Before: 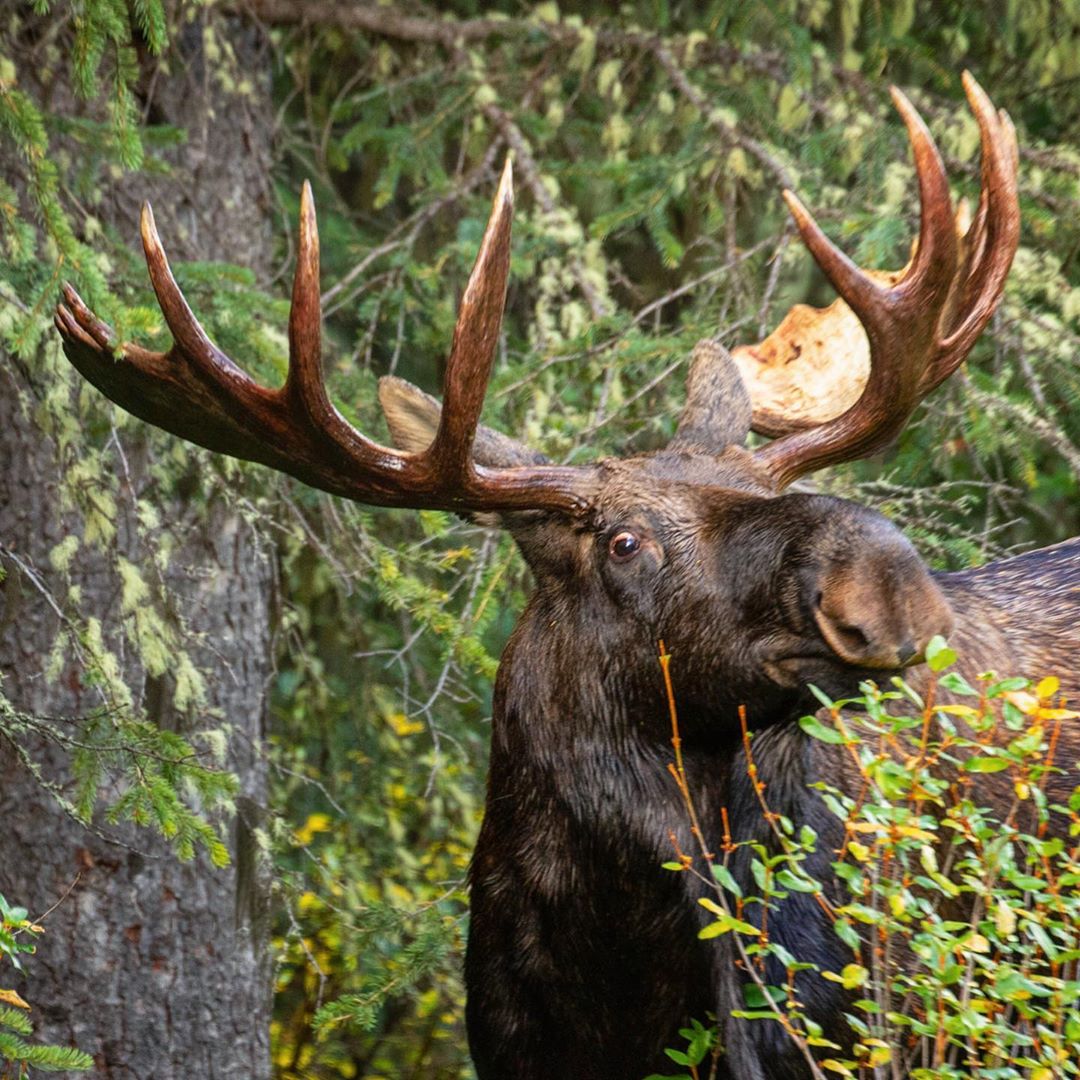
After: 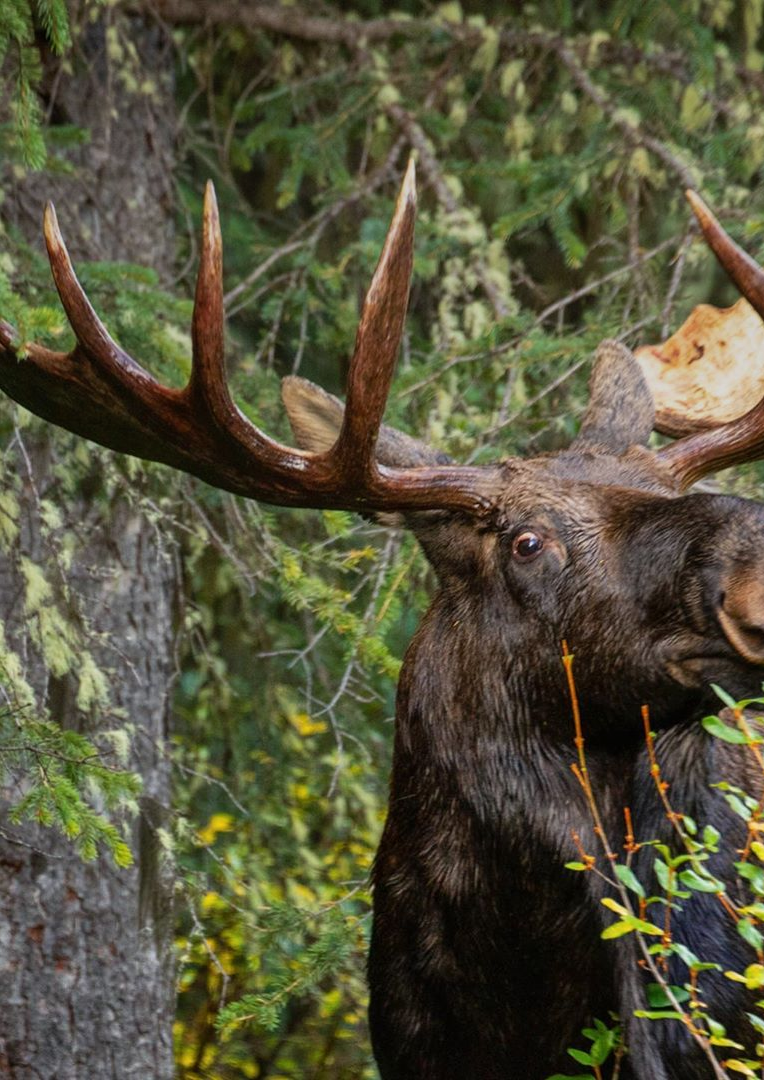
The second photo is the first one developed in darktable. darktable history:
graduated density: rotation -0.352°, offset 57.64
crop and rotate: left 9.061%, right 20.142%
